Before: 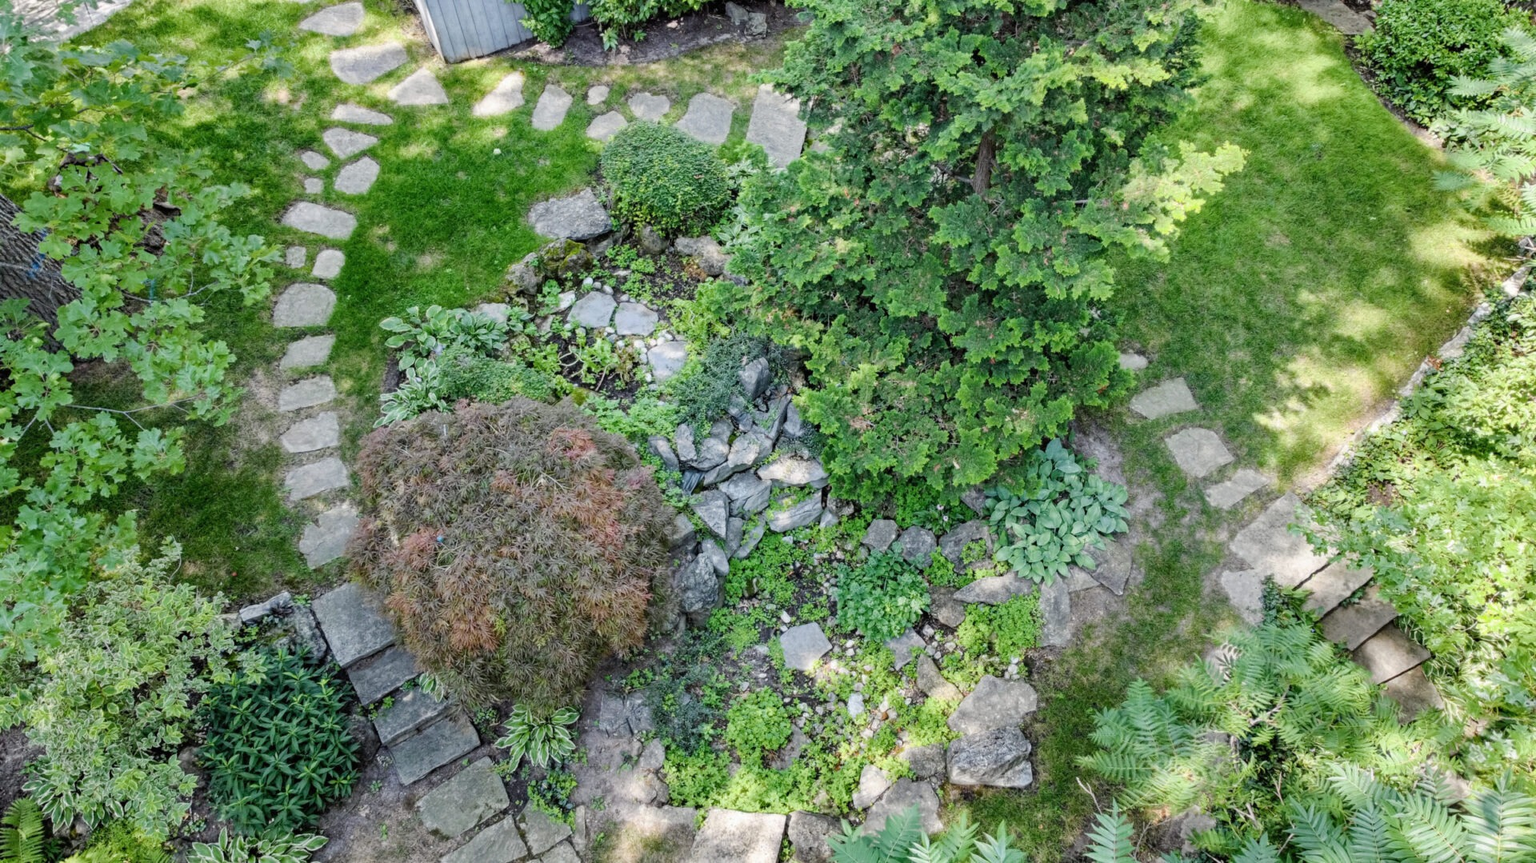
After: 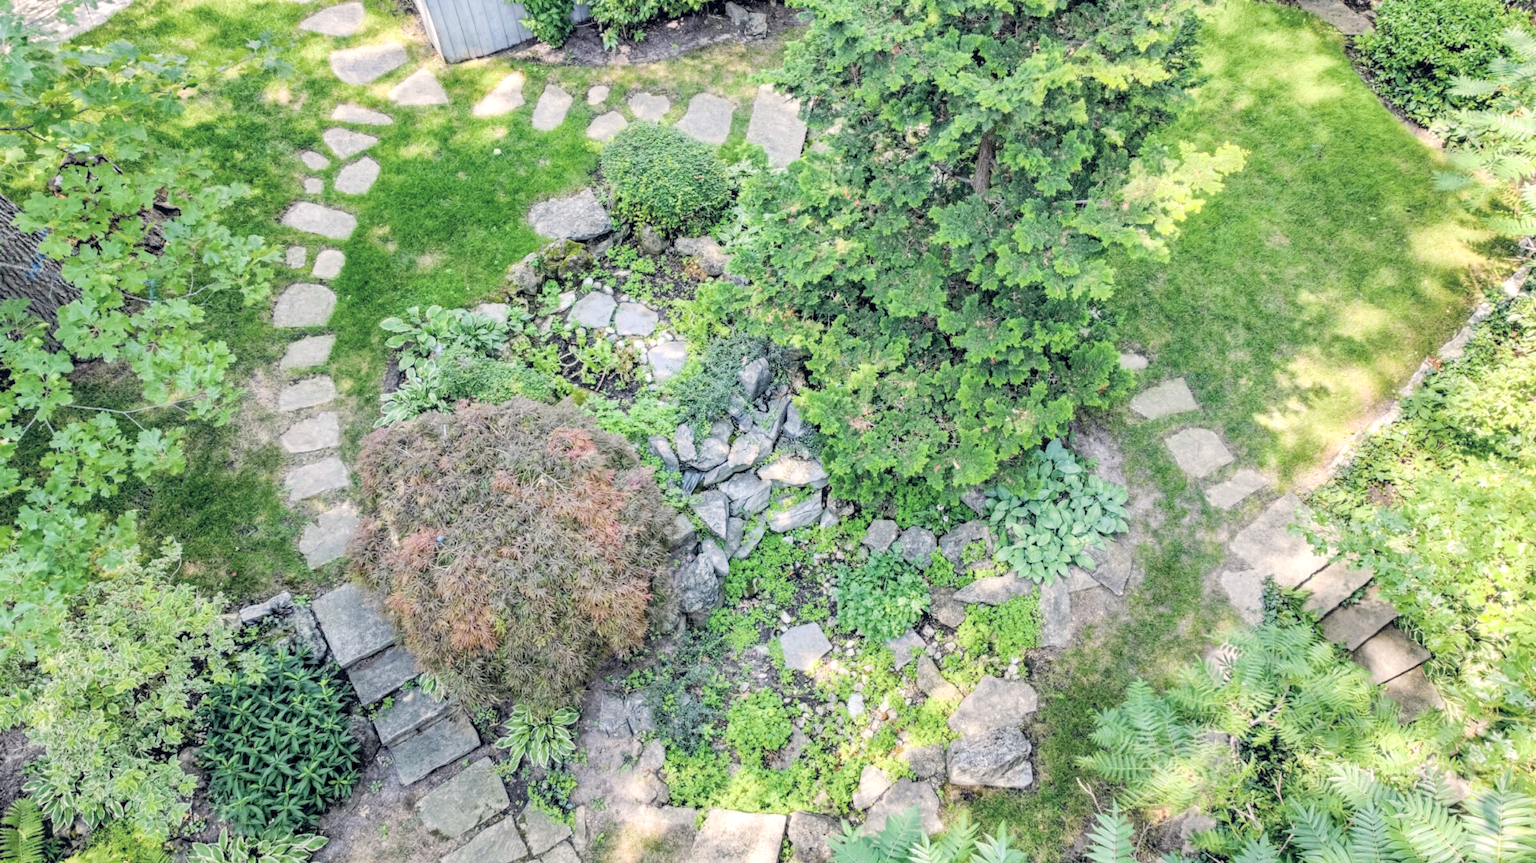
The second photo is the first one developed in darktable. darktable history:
local contrast: on, module defaults
global tonemap: drago (0.7, 100)
color balance rgb: shadows lift › hue 87.51°, highlights gain › chroma 1.62%, highlights gain › hue 55.1°, global offset › chroma 0.06%, global offset › hue 253.66°, linear chroma grading › global chroma 0.5%
vibrance: vibrance 20%
